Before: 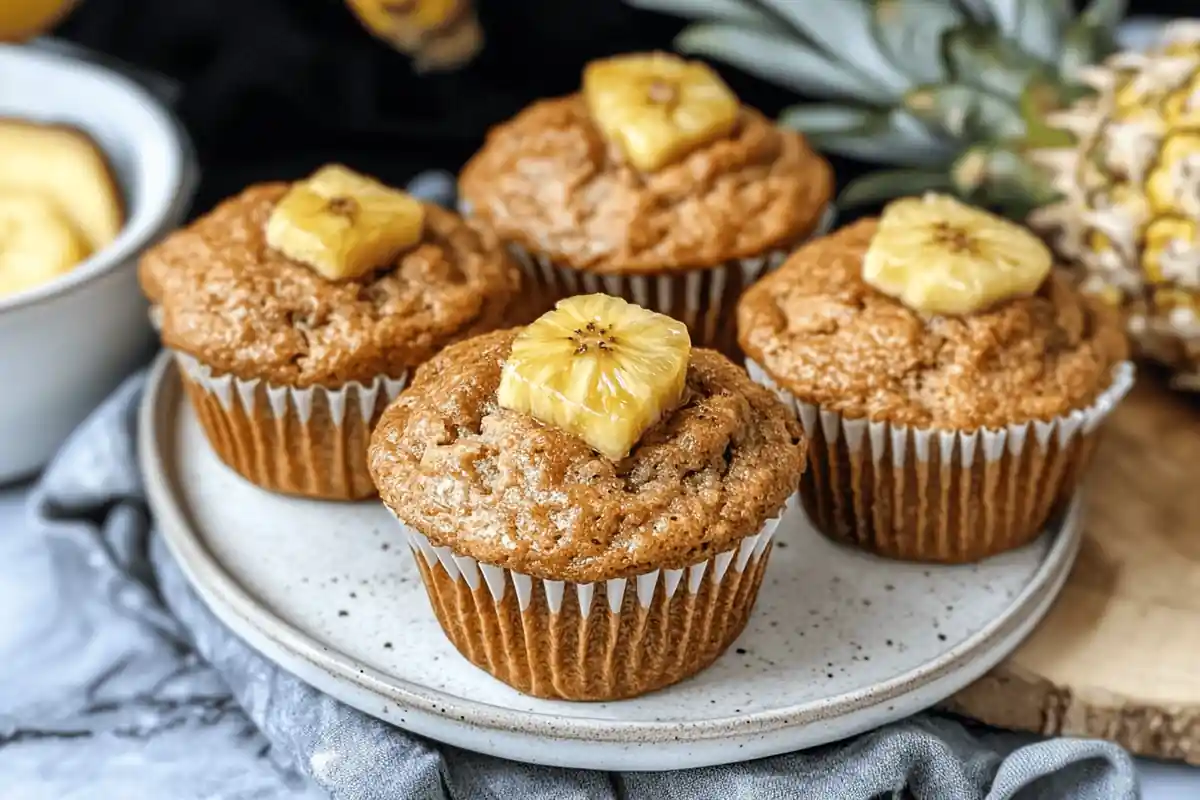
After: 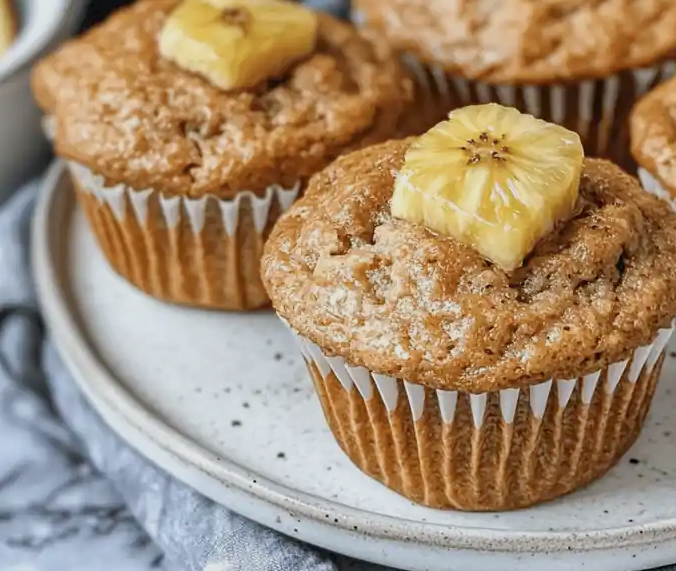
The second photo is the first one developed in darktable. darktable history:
color balance: contrast -15%
crop: left 8.966%, top 23.852%, right 34.699%, bottom 4.703%
